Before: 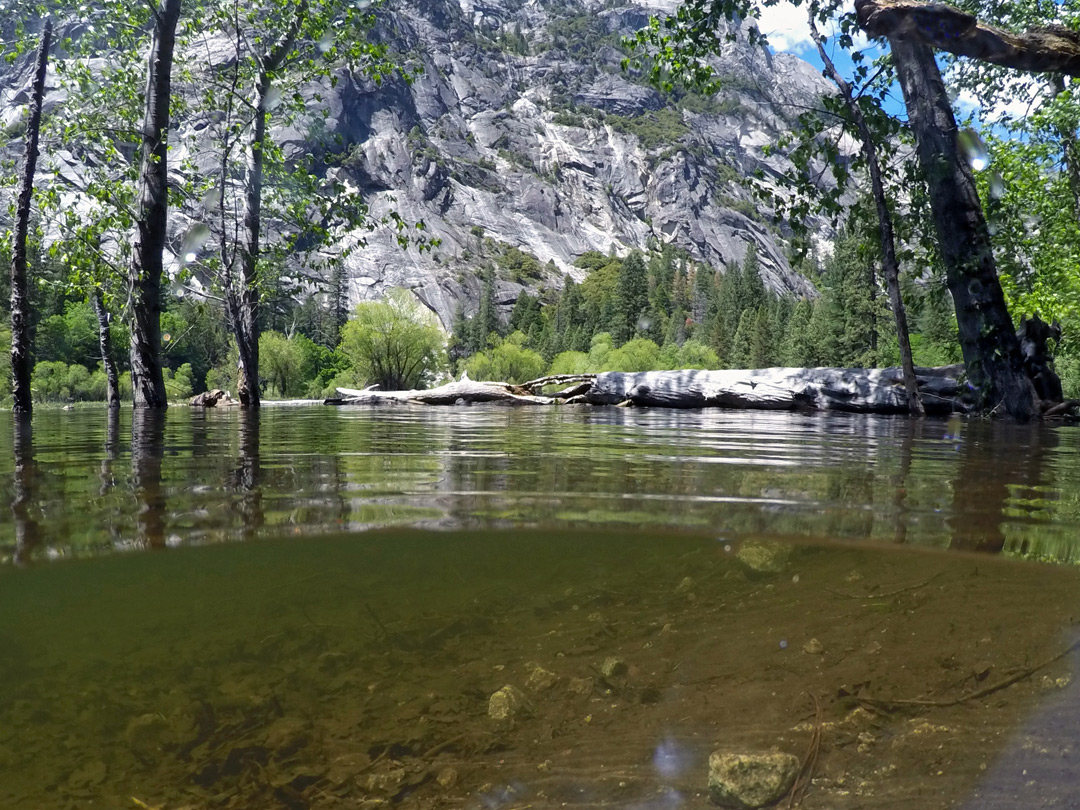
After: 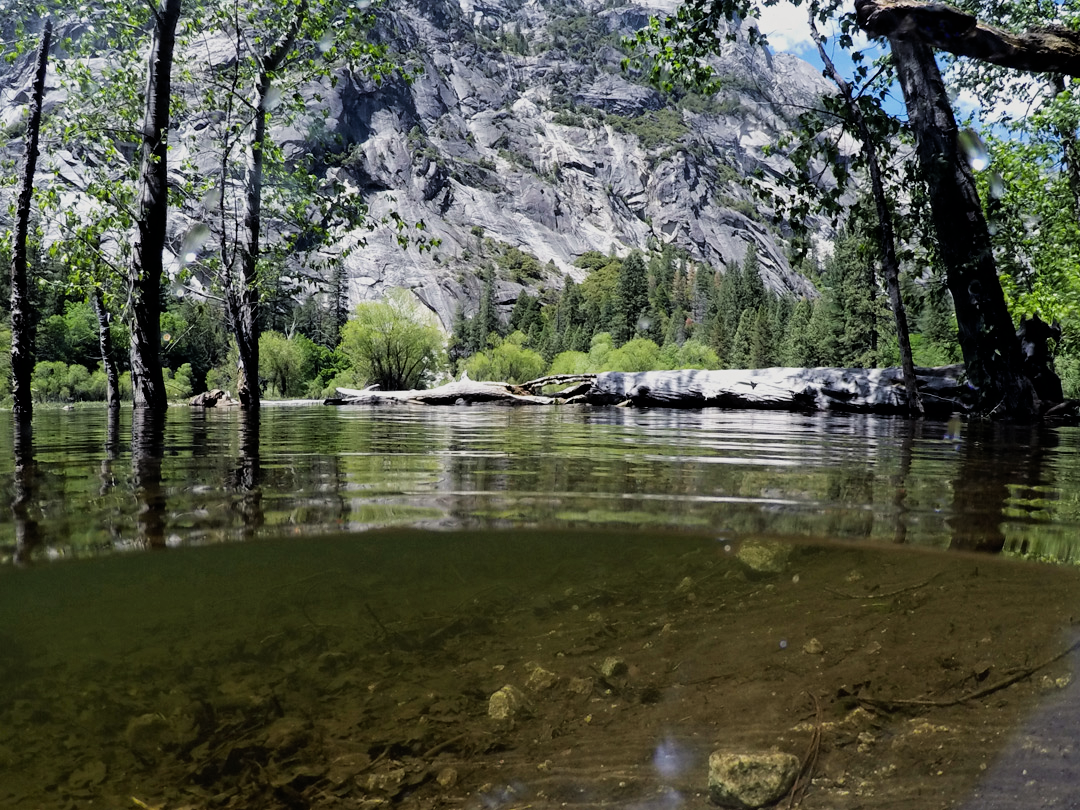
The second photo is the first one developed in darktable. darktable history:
filmic rgb: black relative exposure -5.11 EV, white relative exposure 3.53 EV, threshold 5.95 EV, hardness 3.17, contrast 1.188, highlights saturation mix -48.63%, enable highlight reconstruction true
